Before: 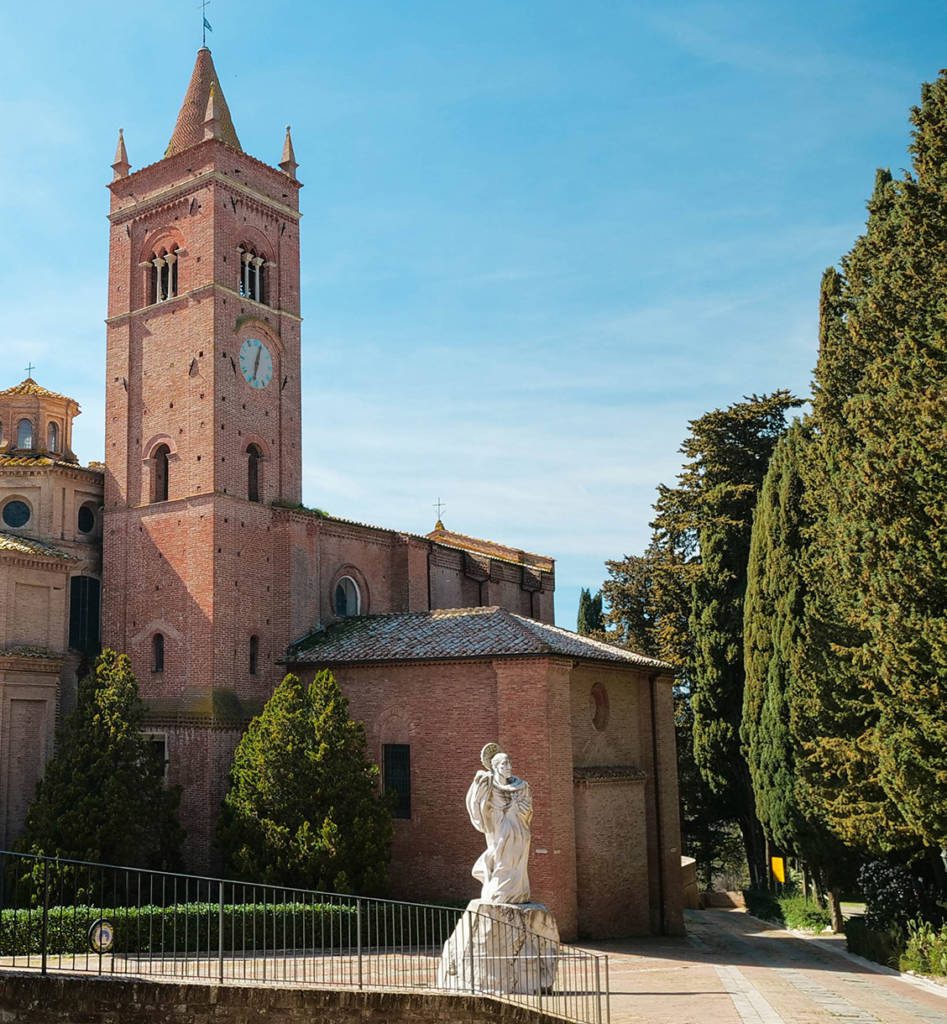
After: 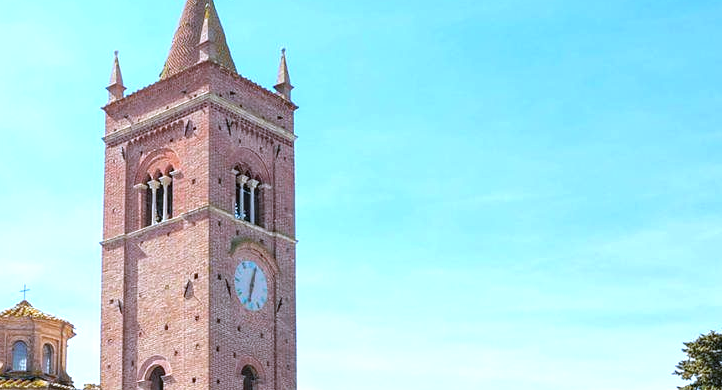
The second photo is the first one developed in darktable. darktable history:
white balance: red 0.948, green 1.02, blue 1.176
crop: left 0.579%, top 7.627%, right 23.167%, bottom 54.275%
exposure: exposure 0.6 EV, compensate highlight preservation false
